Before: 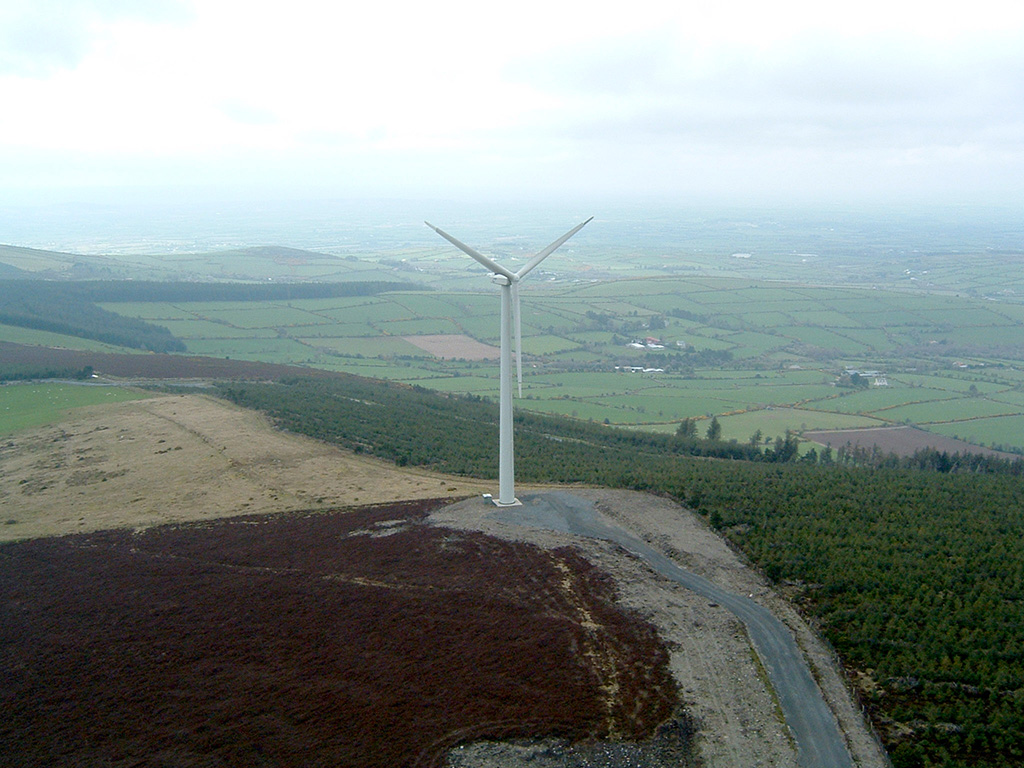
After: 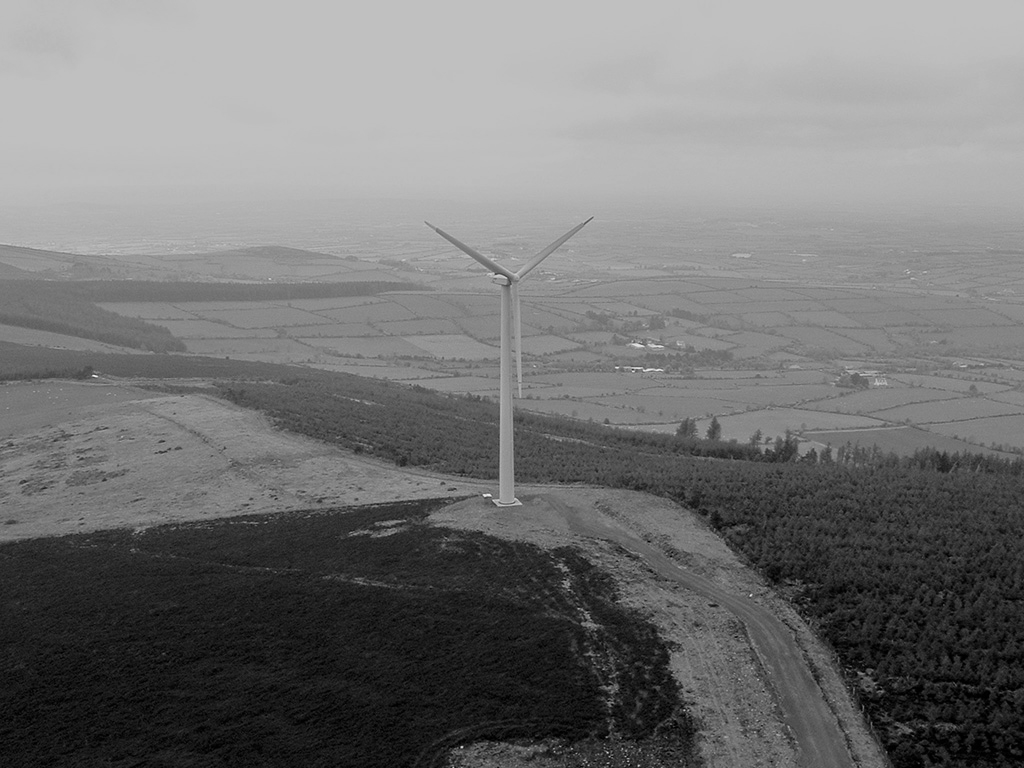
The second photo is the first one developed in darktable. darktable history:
monochrome: on, module defaults
tone equalizer: -8 EV -0.002 EV, -7 EV 0.005 EV, -6 EV -0.008 EV, -5 EV 0.007 EV, -4 EV -0.042 EV, -3 EV -0.233 EV, -2 EV -0.662 EV, -1 EV -0.983 EV, +0 EV -0.969 EV, smoothing diameter 2%, edges refinement/feathering 20, mask exposure compensation -1.57 EV, filter diffusion 5
contrast brightness saturation: contrast 0.09, saturation 0.28
